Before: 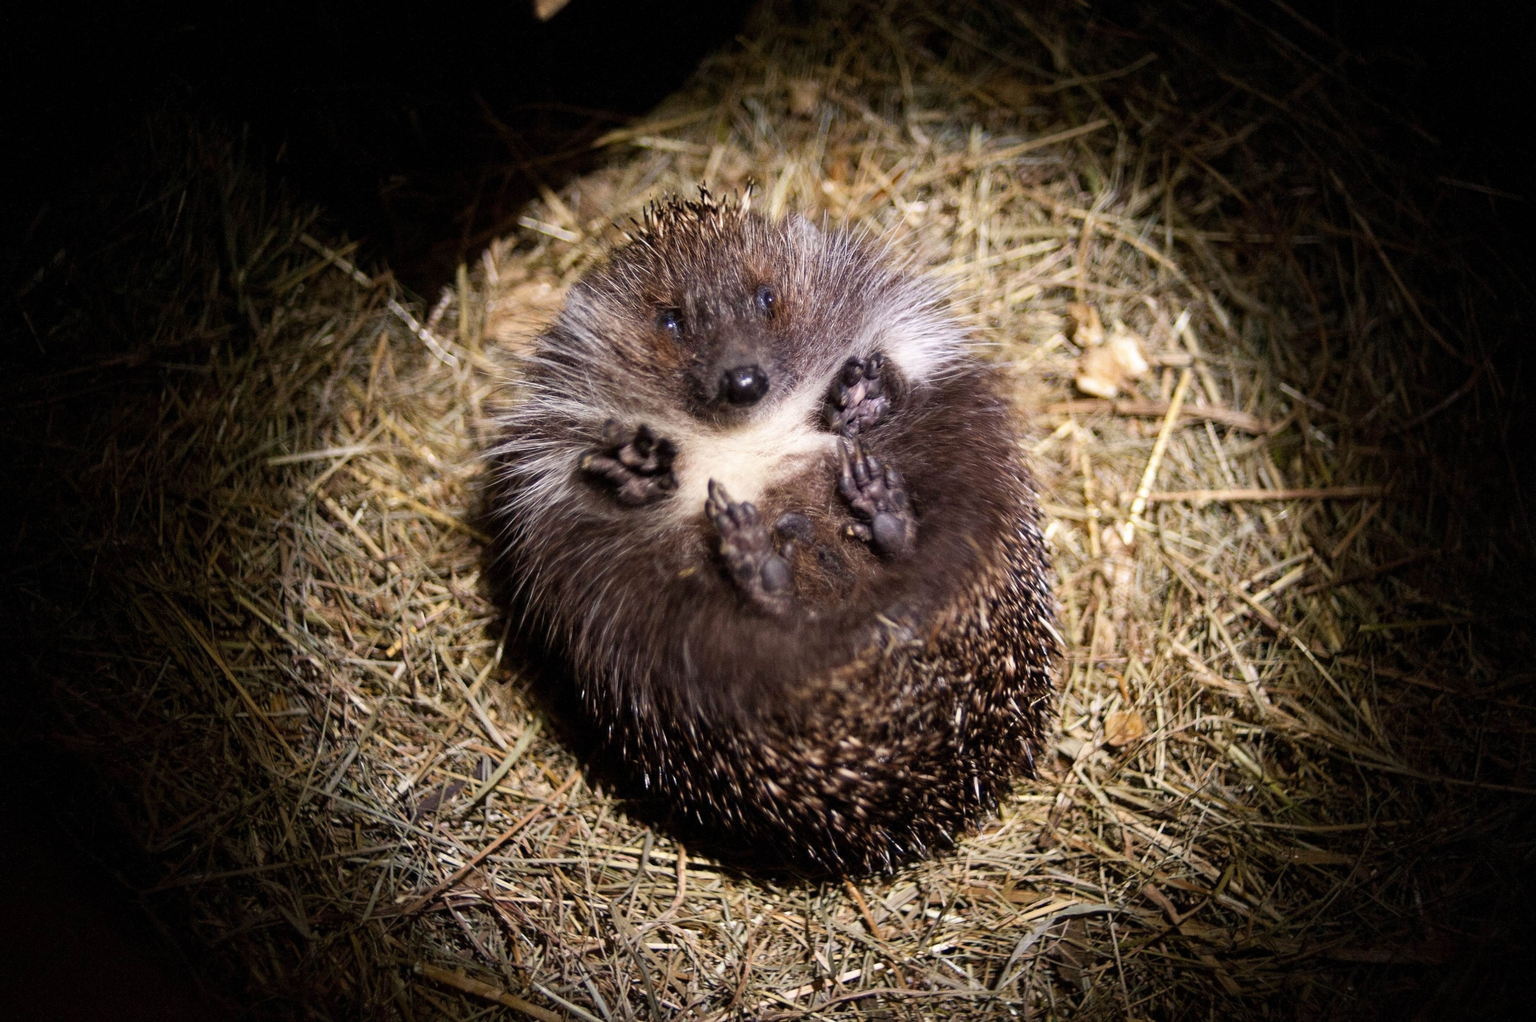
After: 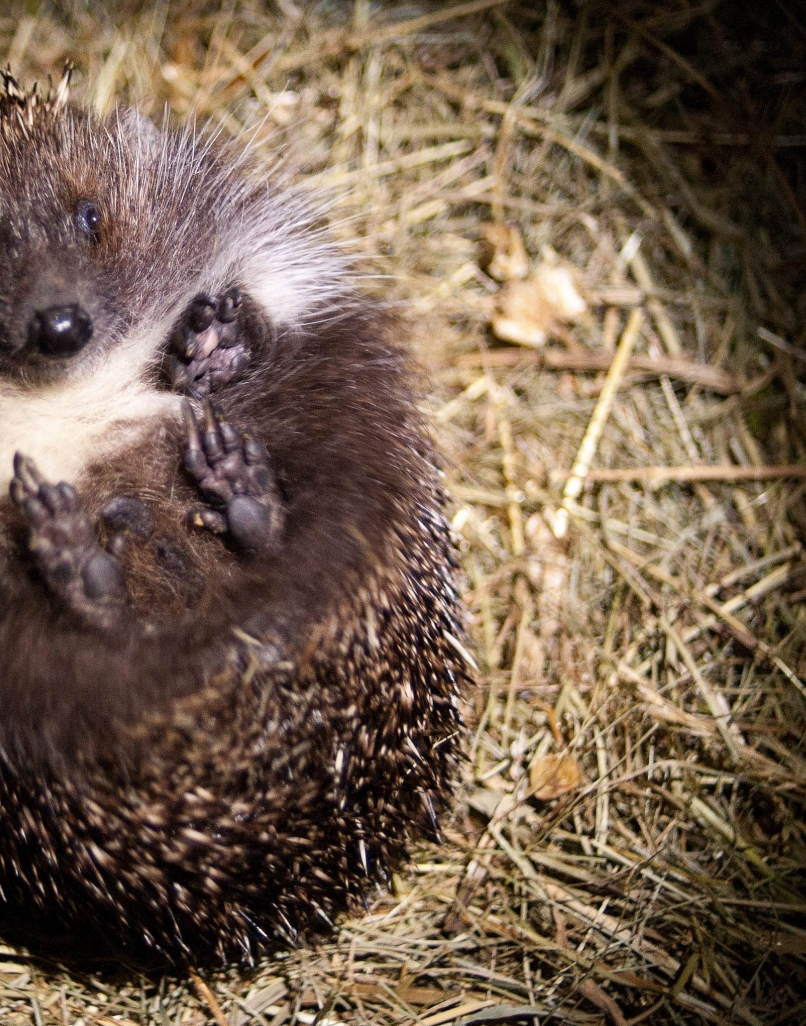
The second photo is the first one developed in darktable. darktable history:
crop: left 45.432%, top 12.926%, right 14.225%, bottom 9.877%
